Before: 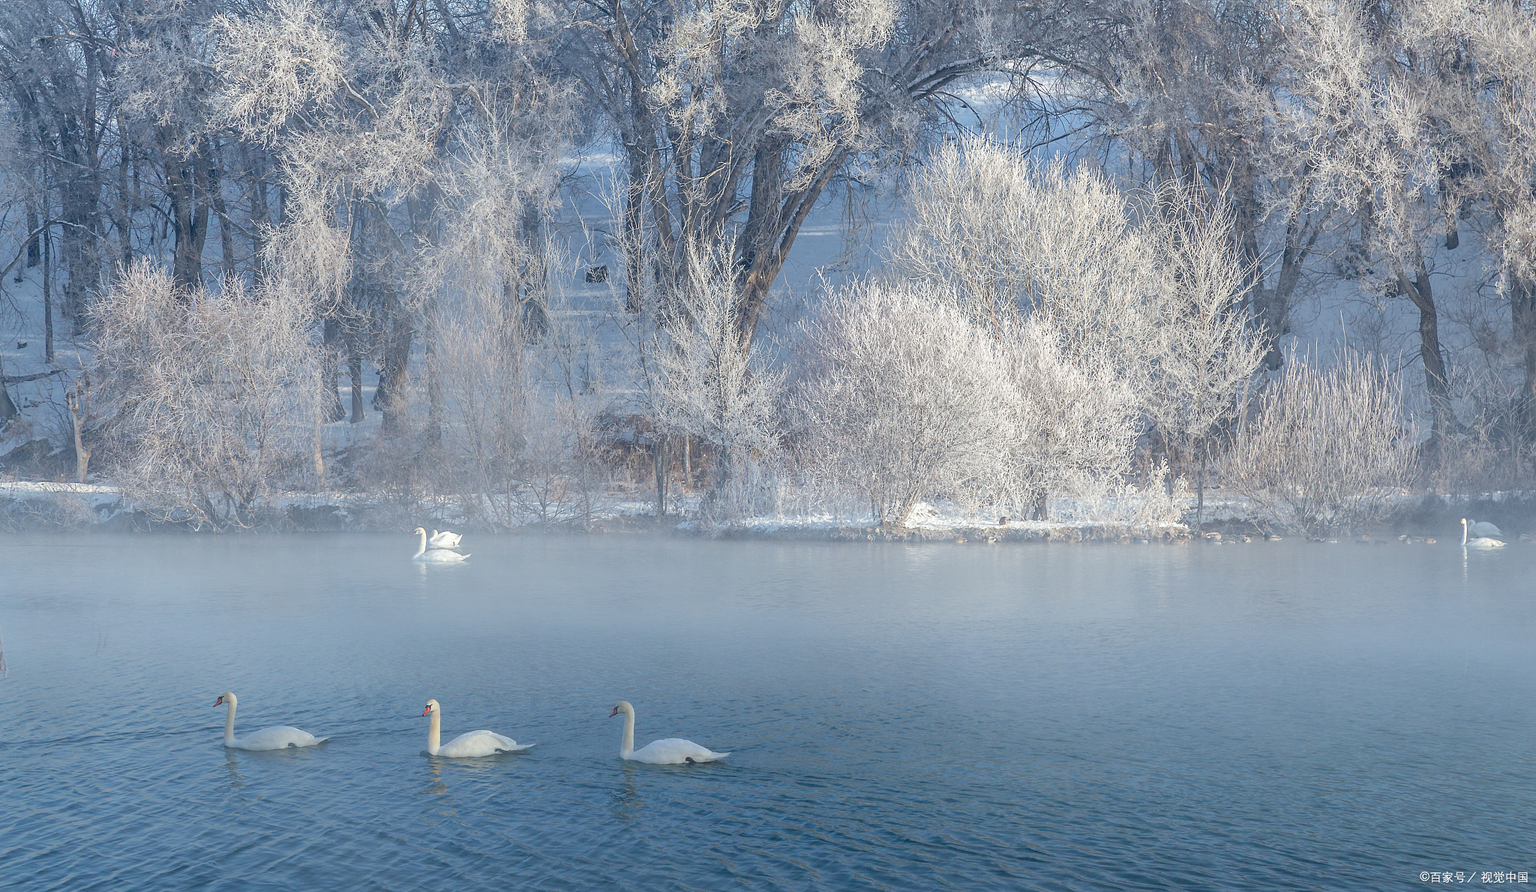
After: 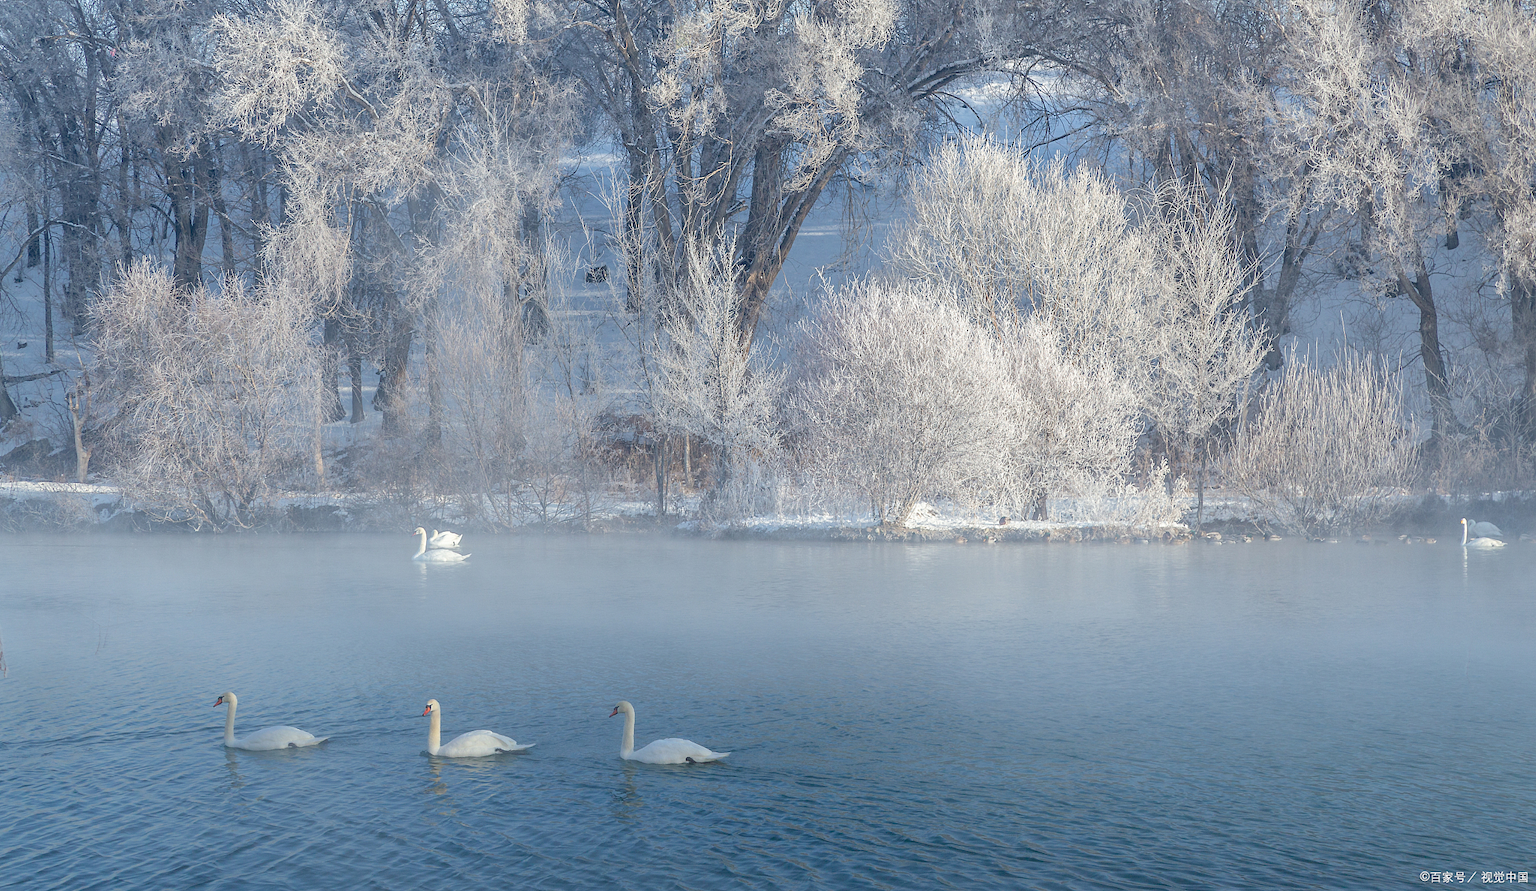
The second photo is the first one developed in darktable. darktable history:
levels: black 0.017%
